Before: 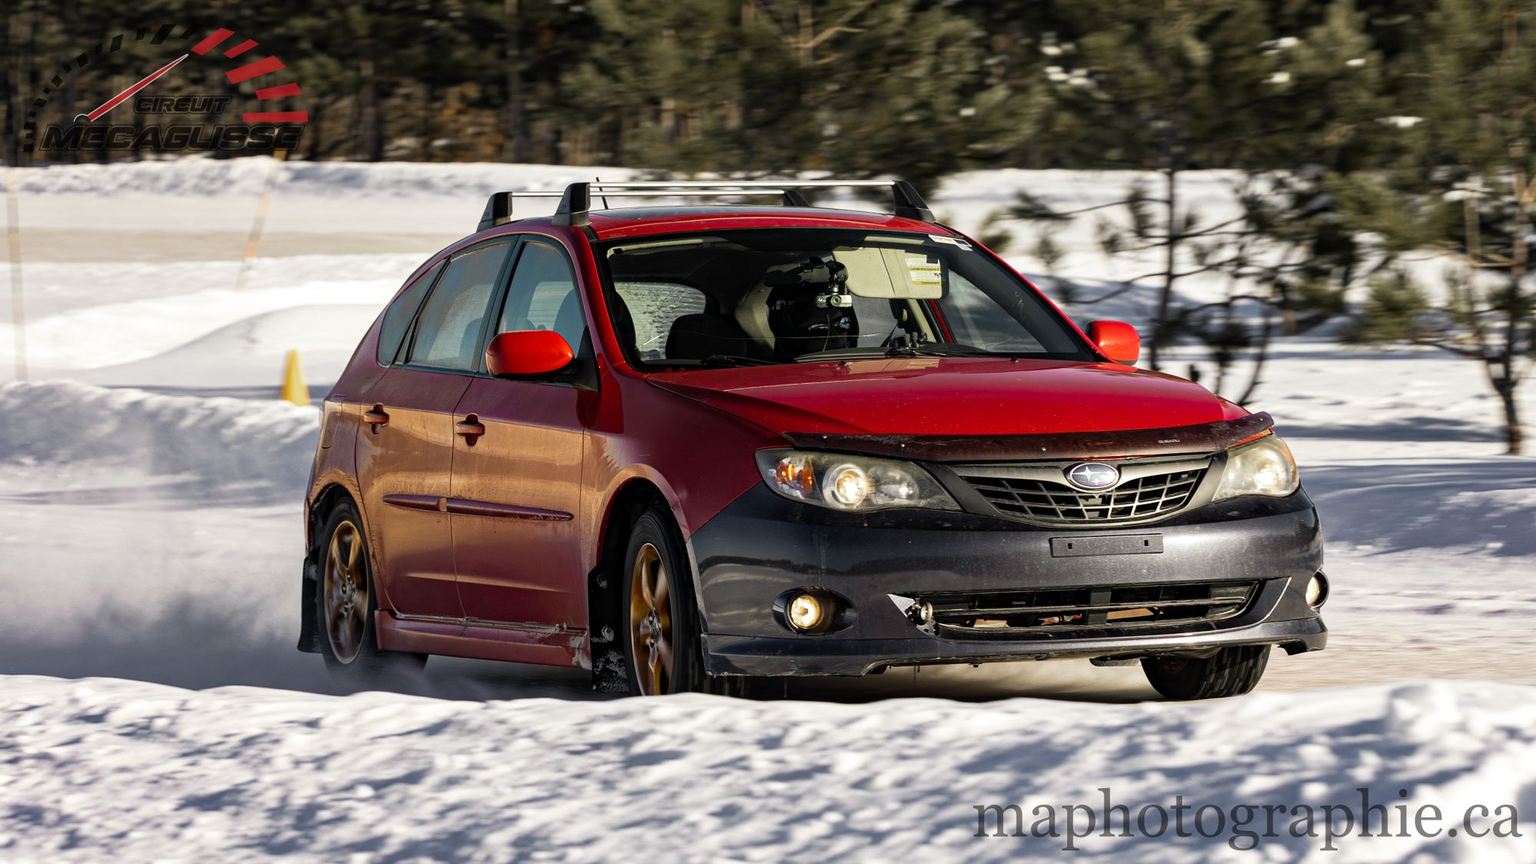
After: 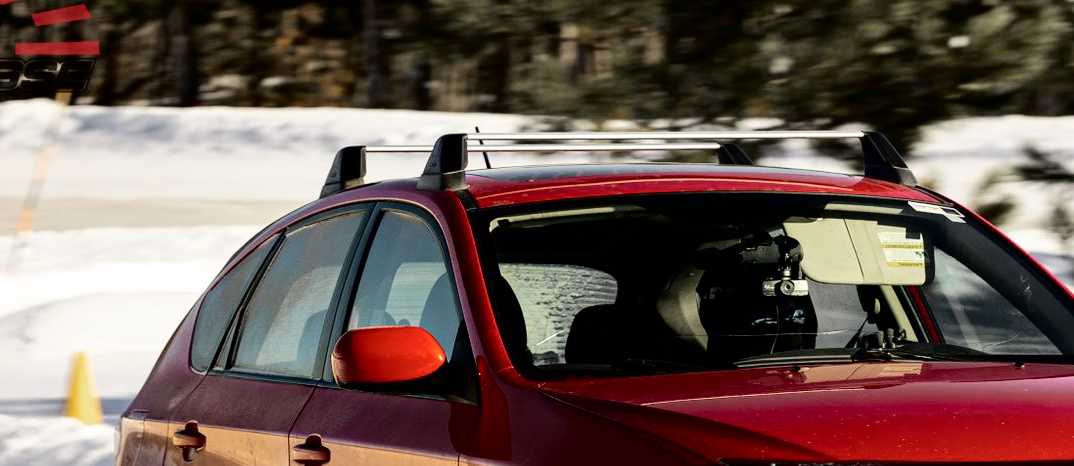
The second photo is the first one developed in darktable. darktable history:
color correction: highlights b* 0.008
crop: left 15.056%, top 9.322%, right 31.227%, bottom 49.207%
tone curve: curves: ch0 [(0, 0) (0.003, 0) (0.011, 0.001) (0.025, 0.003) (0.044, 0.005) (0.069, 0.012) (0.1, 0.023) (0.136, 0.039) (0.177, 0.088) (0.224, 0.15) (0.277, 0.24) (0.335, 0.337) (0.399, 0.437) (0.468, 0.535) (0.543, 0.629) (0.623, 0.71) (0.709, 0.782) (0.801, 0.856) (0.898, 0.94) (1, 1)], color space Lab, independent channels, preserve colors none
